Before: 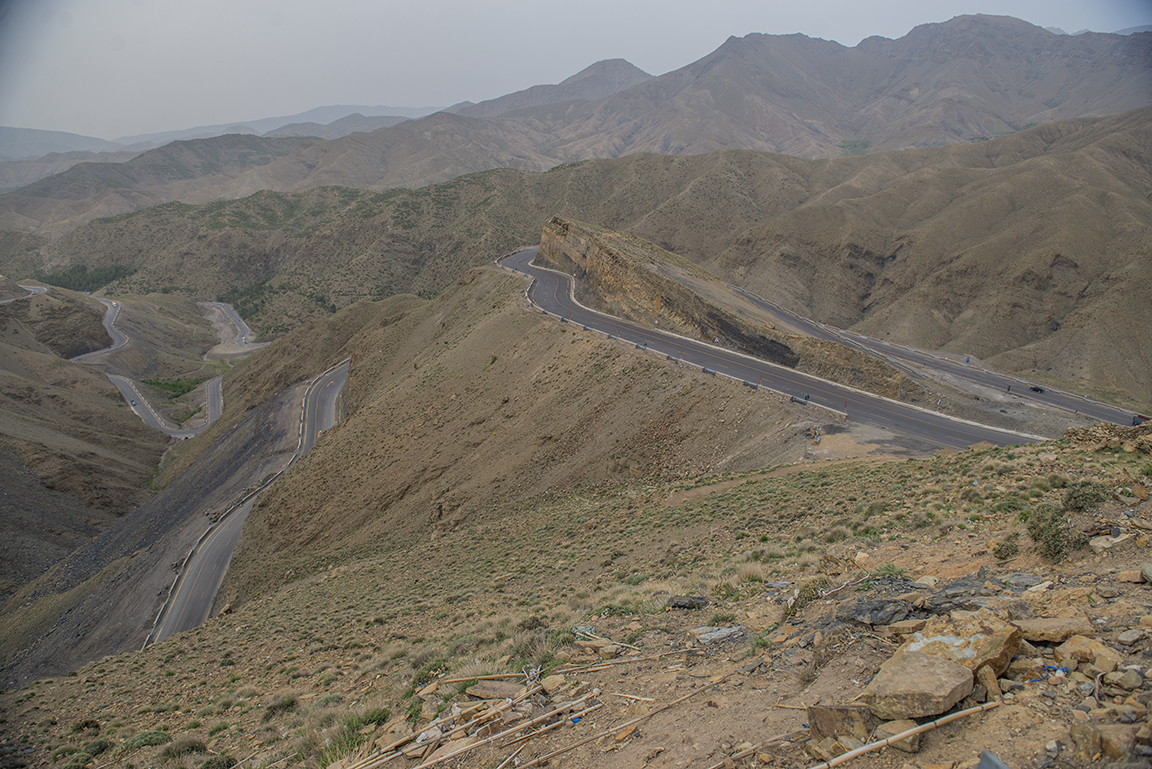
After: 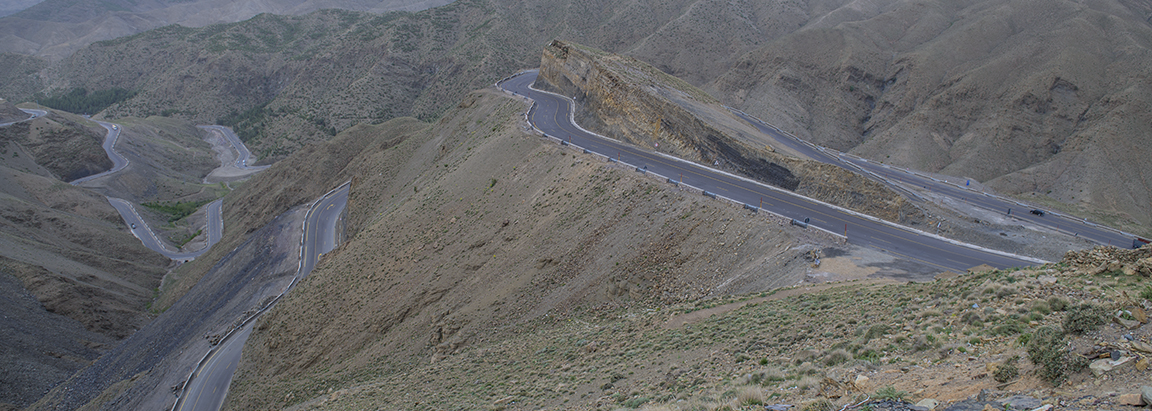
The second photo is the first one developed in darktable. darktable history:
exposure: exposure 0.02 EV
highlight reconstruction: method clip highlights, clipping threshold 0
white balance: red 0.948, green 1.02, blue 1.176
crop and rotate: top 23.043%, bottom 23.437%
